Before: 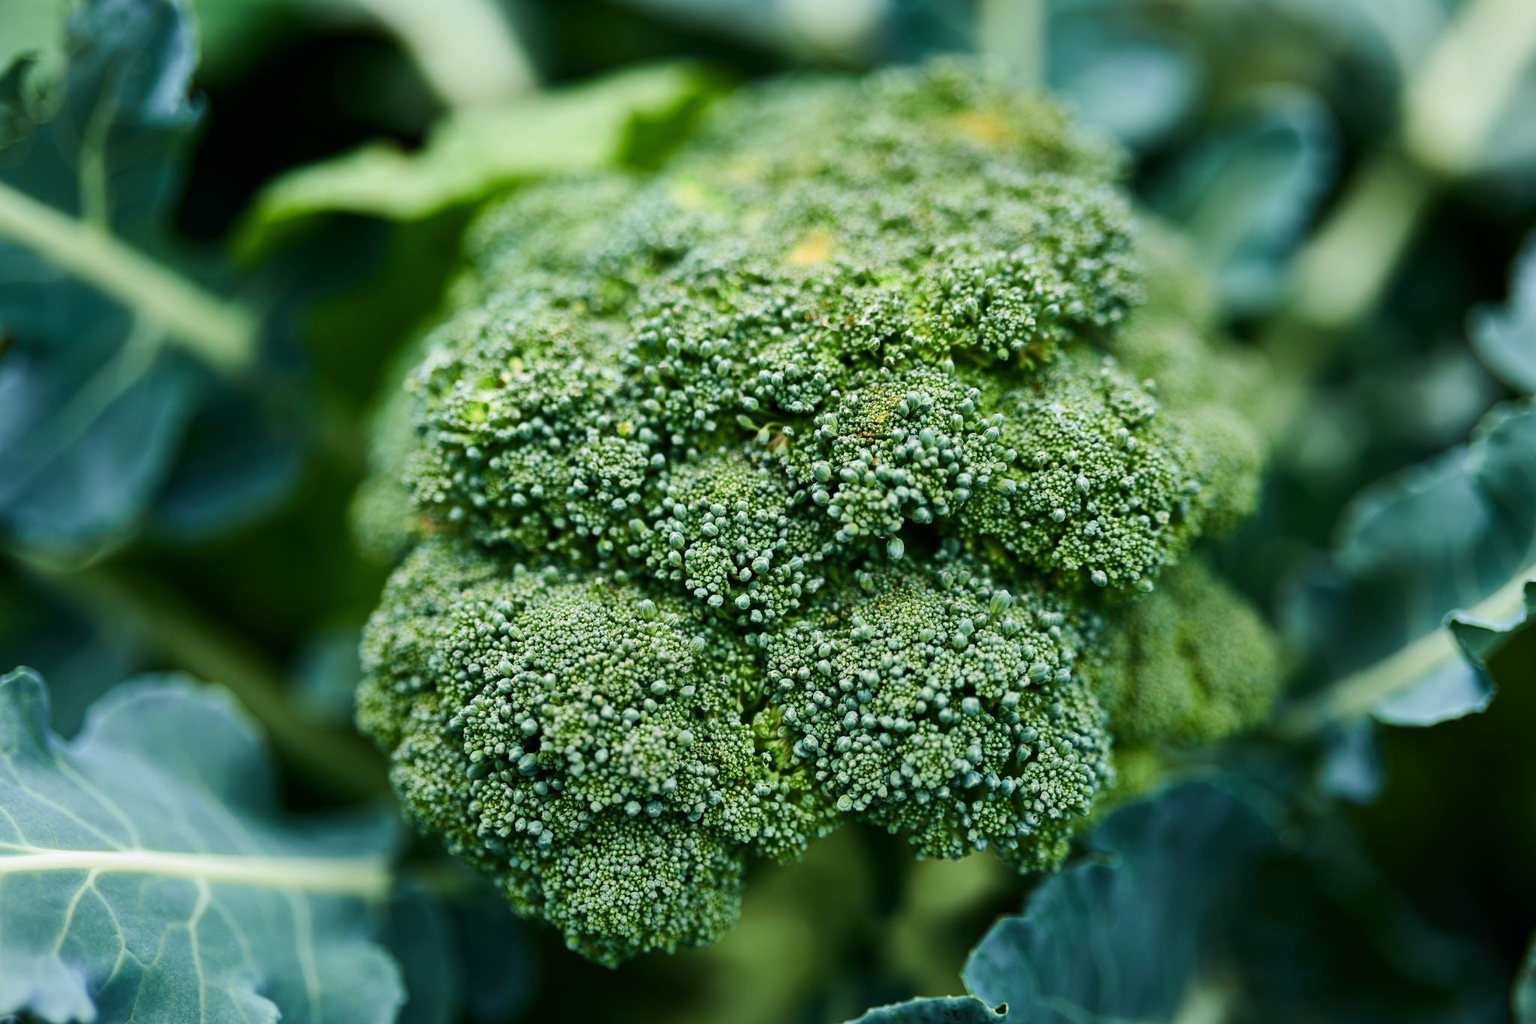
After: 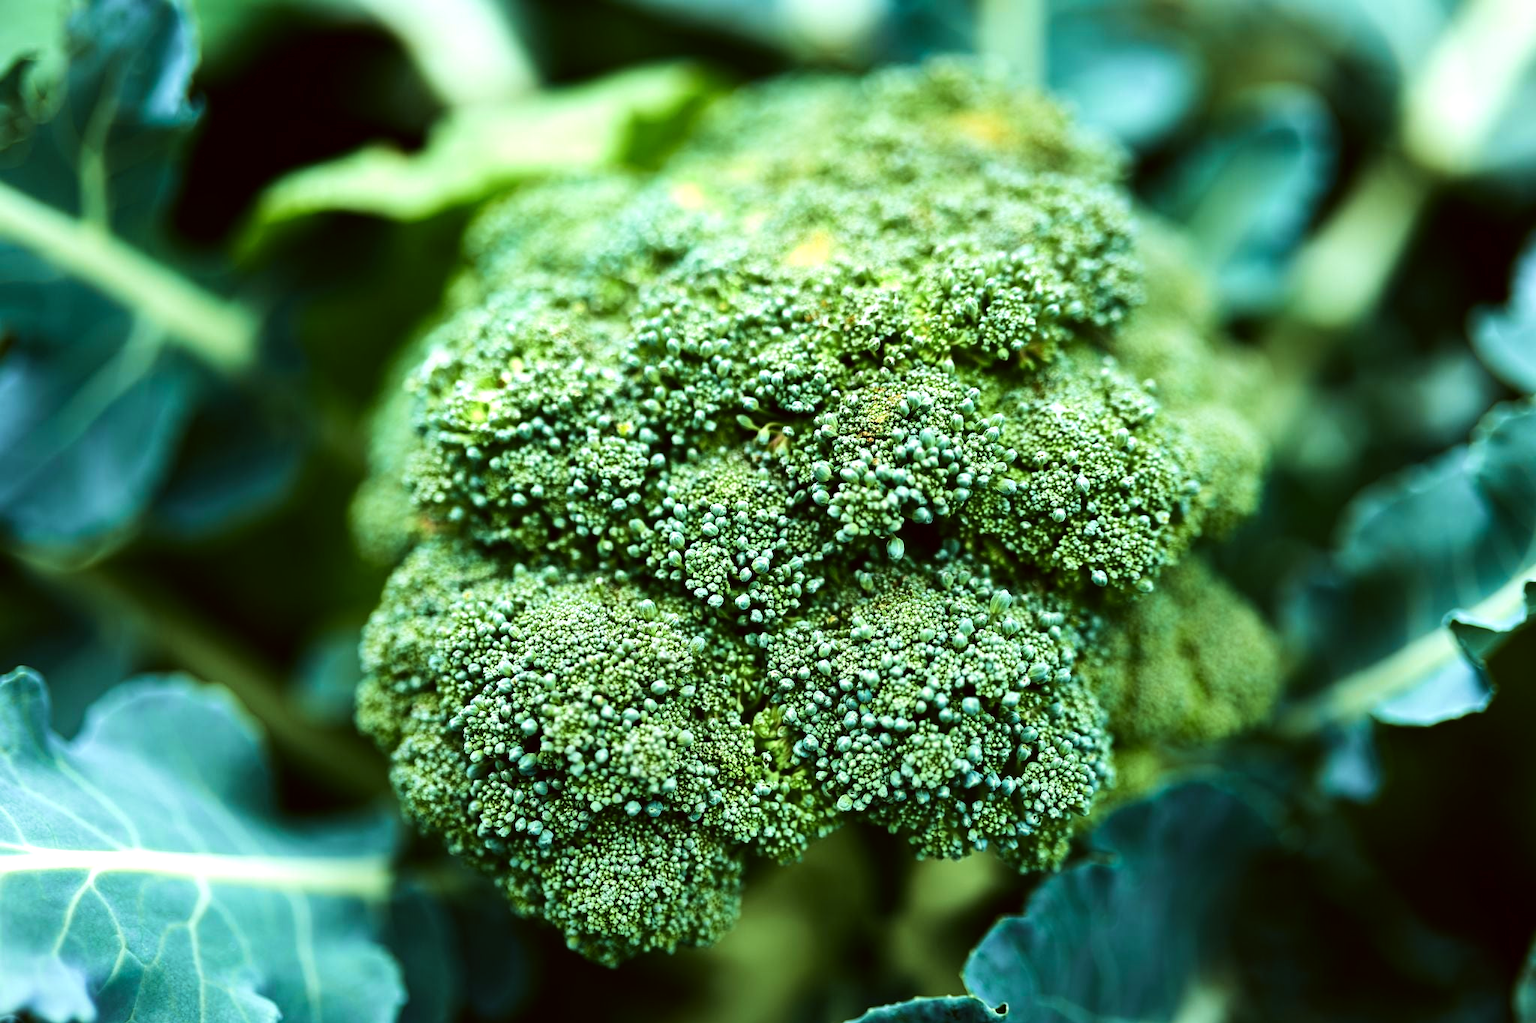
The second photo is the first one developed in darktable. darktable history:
tone equalizer: -8 EV -0.75 EV, -7 EV -0.725 EV, -6 EV -0.591 EV, -5 EV -0.4 EV, -3 EV 0.386 EV, -2 EV 0.6 EV, -1 EV 0.678 EV, +0 EV 0.746 EV, mask exposure compensation -0.514 EV
contrast brightness saturation: contrast 0.071
color correction: highlights a* -4.9, highlights b* -3.36, shadows a* 4.01, shadows b* 4.18
velvia: on, module defaults
